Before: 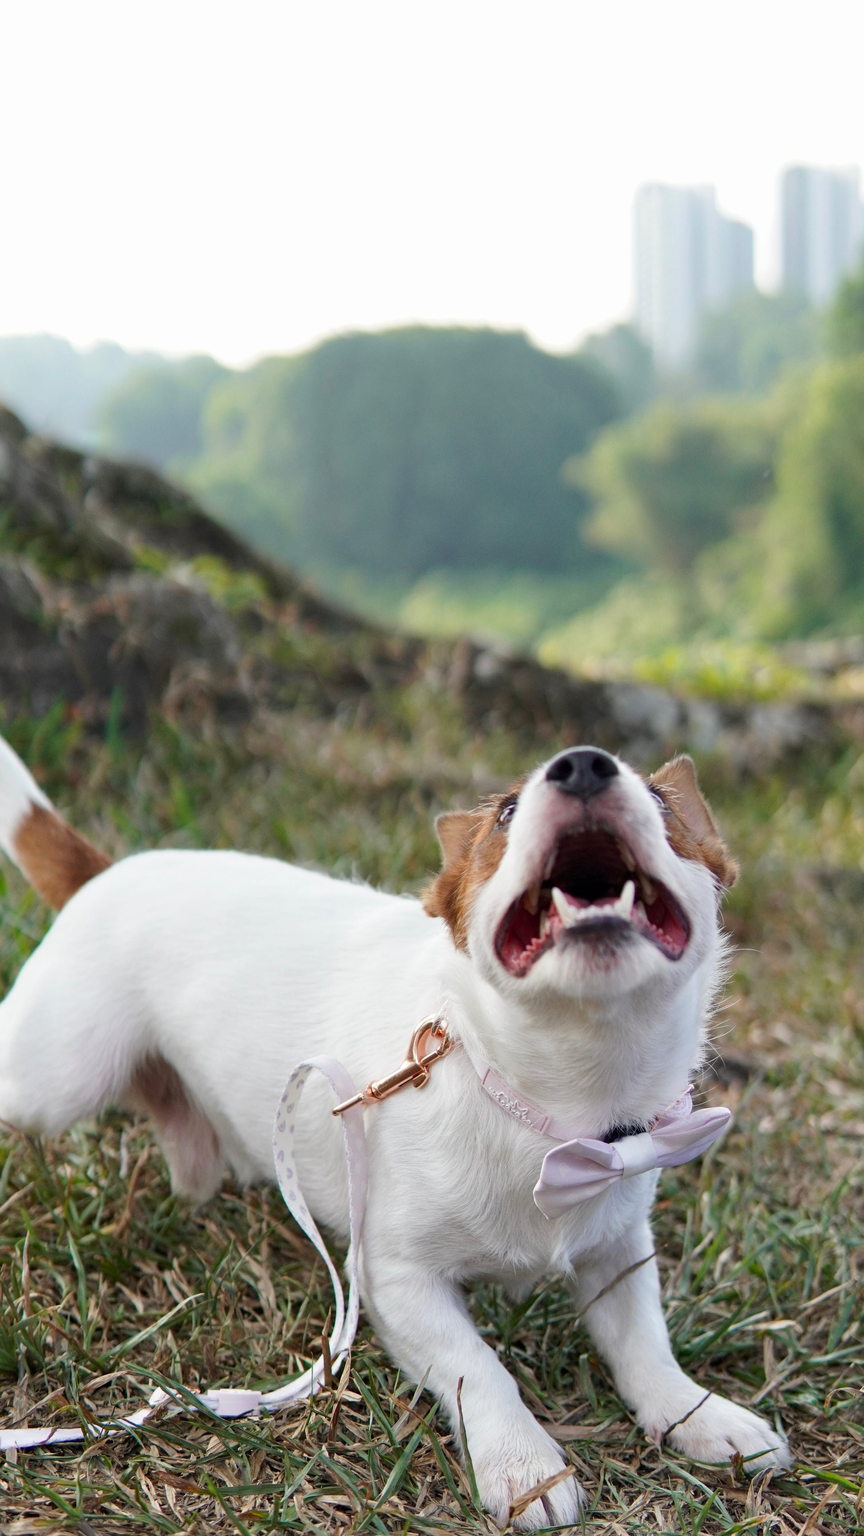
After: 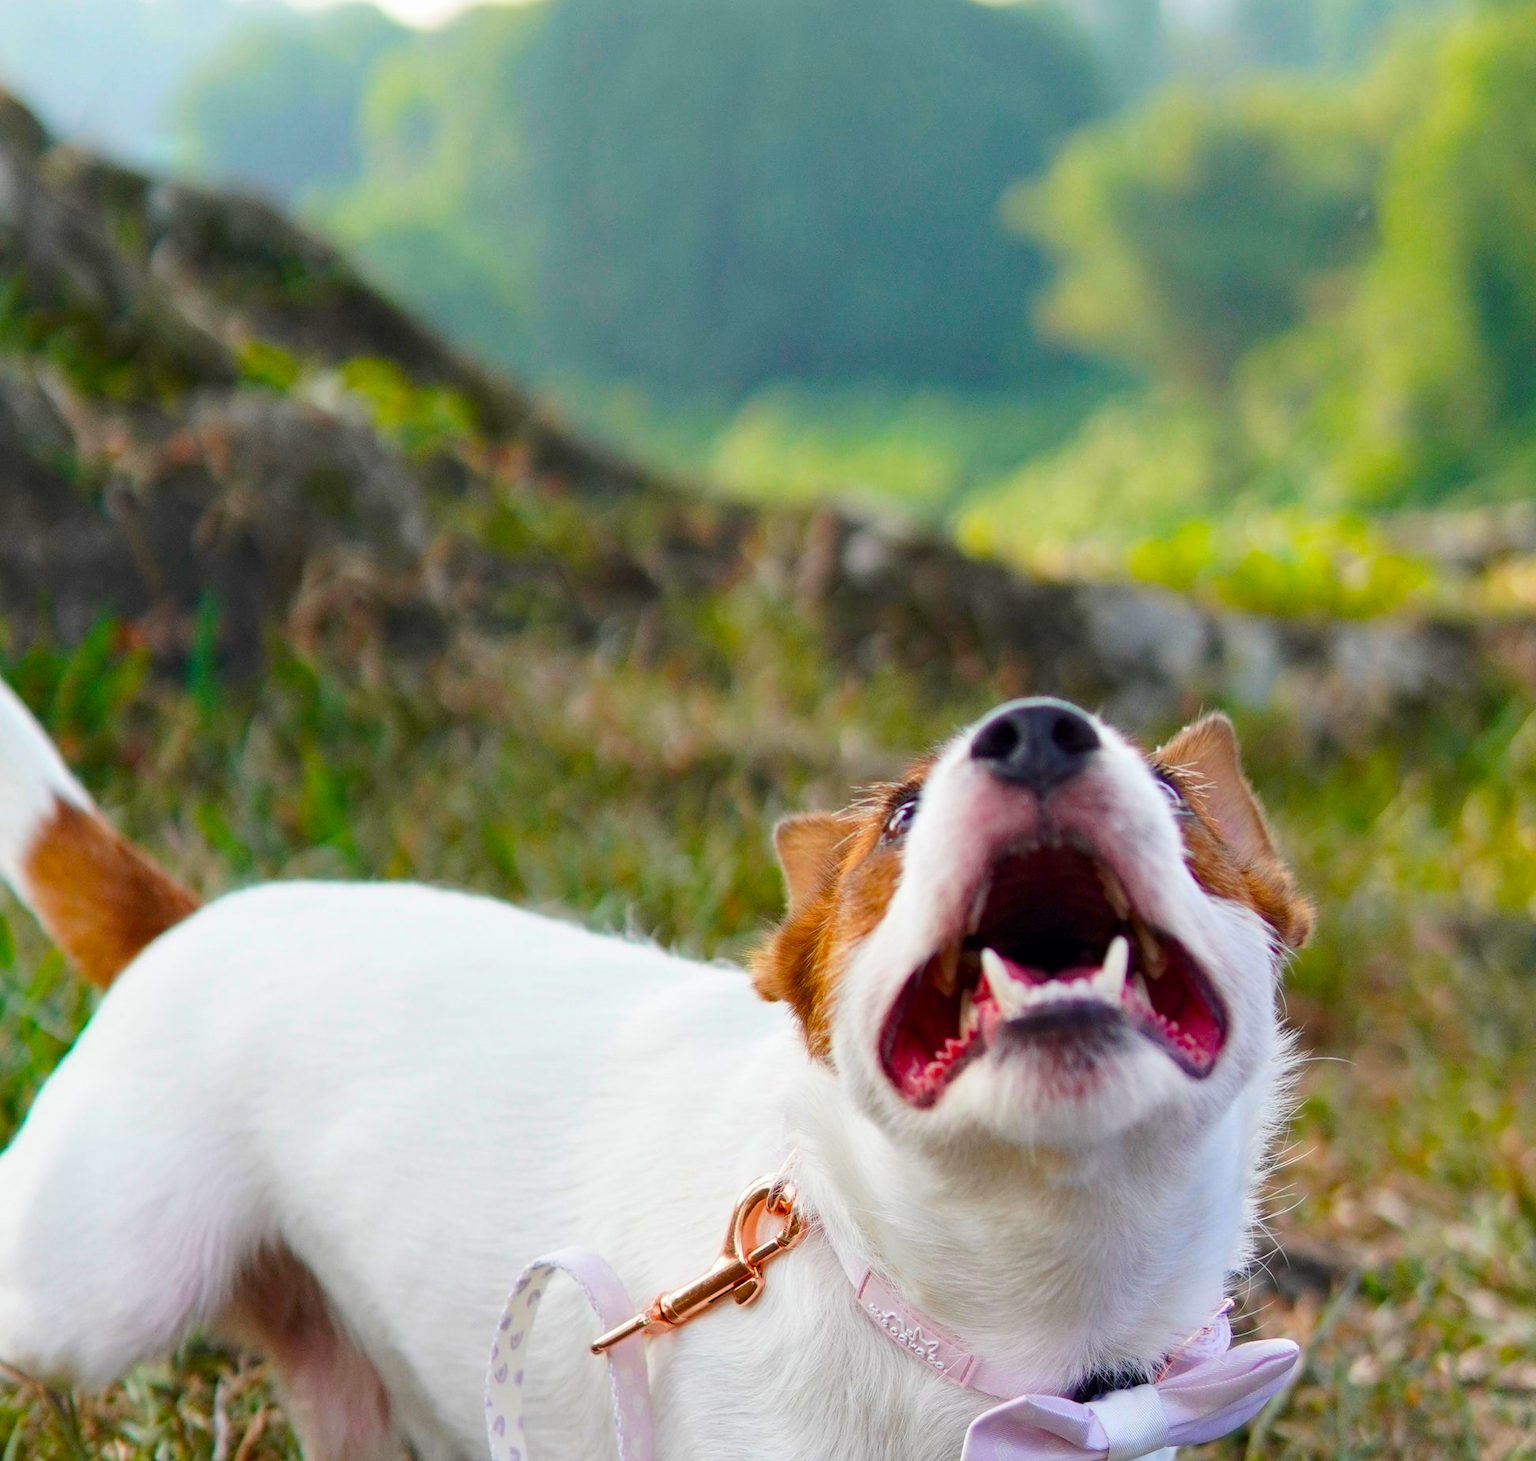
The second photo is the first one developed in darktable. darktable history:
tone equalizer: on, module defaults
color balance rgb: linear chroma grading › global chroma 15%, perceptual saturation grading › global saturation 30%
crop and rotate: top 23.043%, bottom 23.437%
contrast brightness saturation: contrast 0.08, saturation 0.2
